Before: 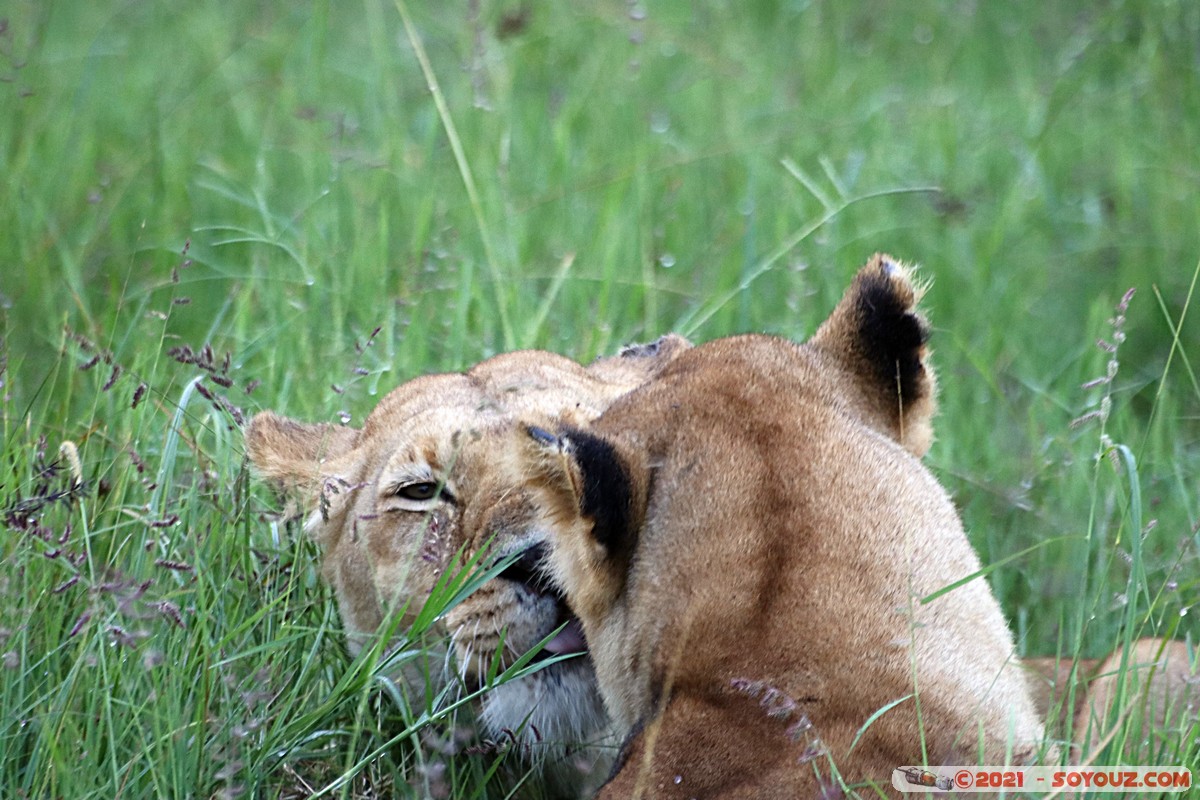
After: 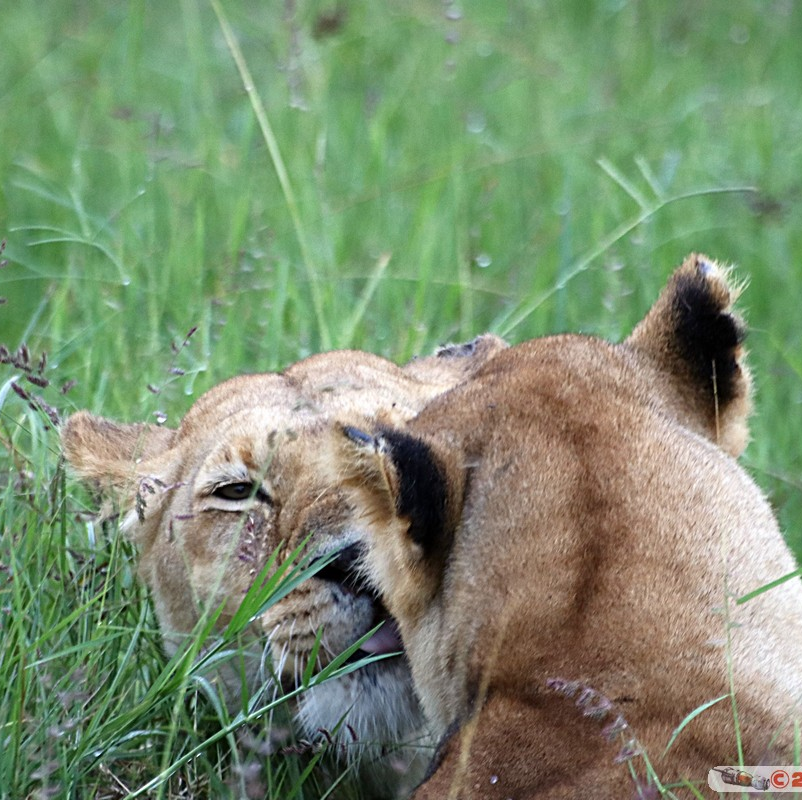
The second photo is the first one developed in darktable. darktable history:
crop: left 15.399%, right 17.73%
